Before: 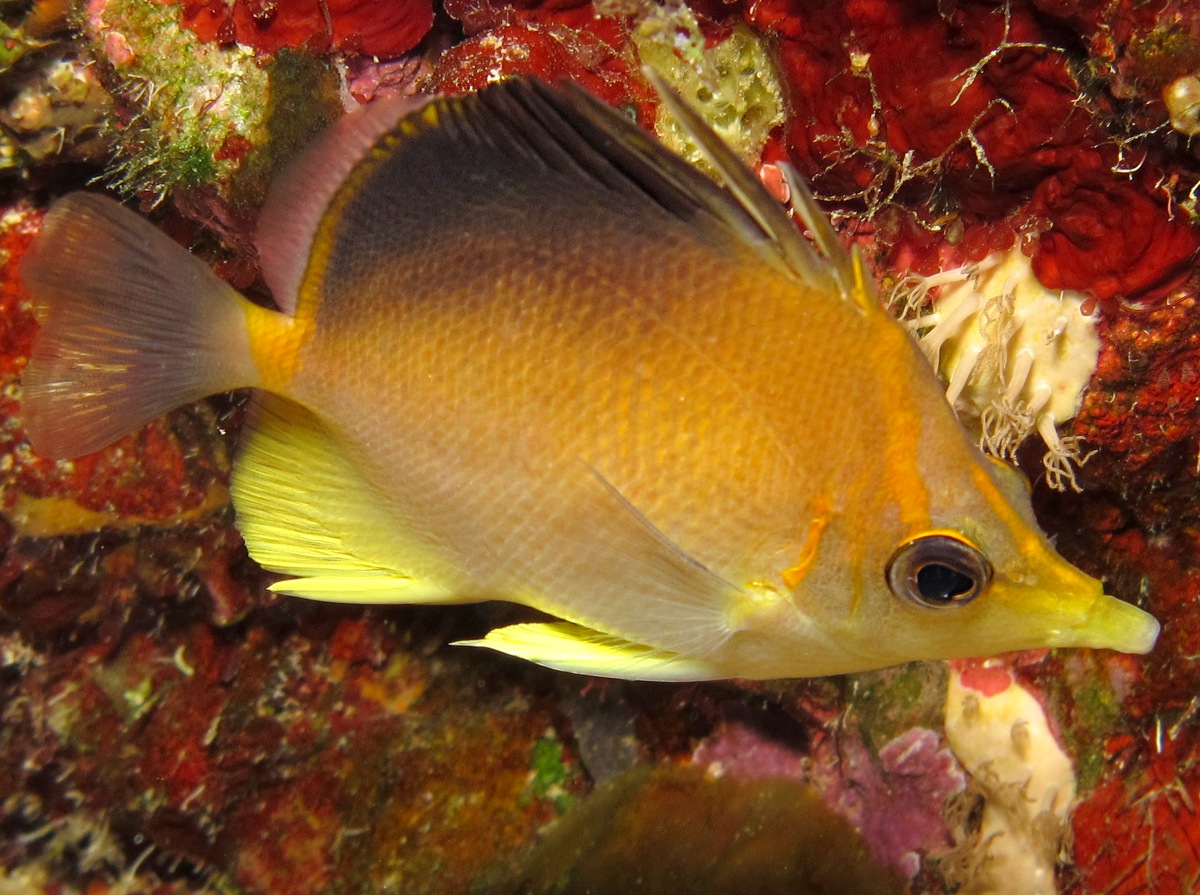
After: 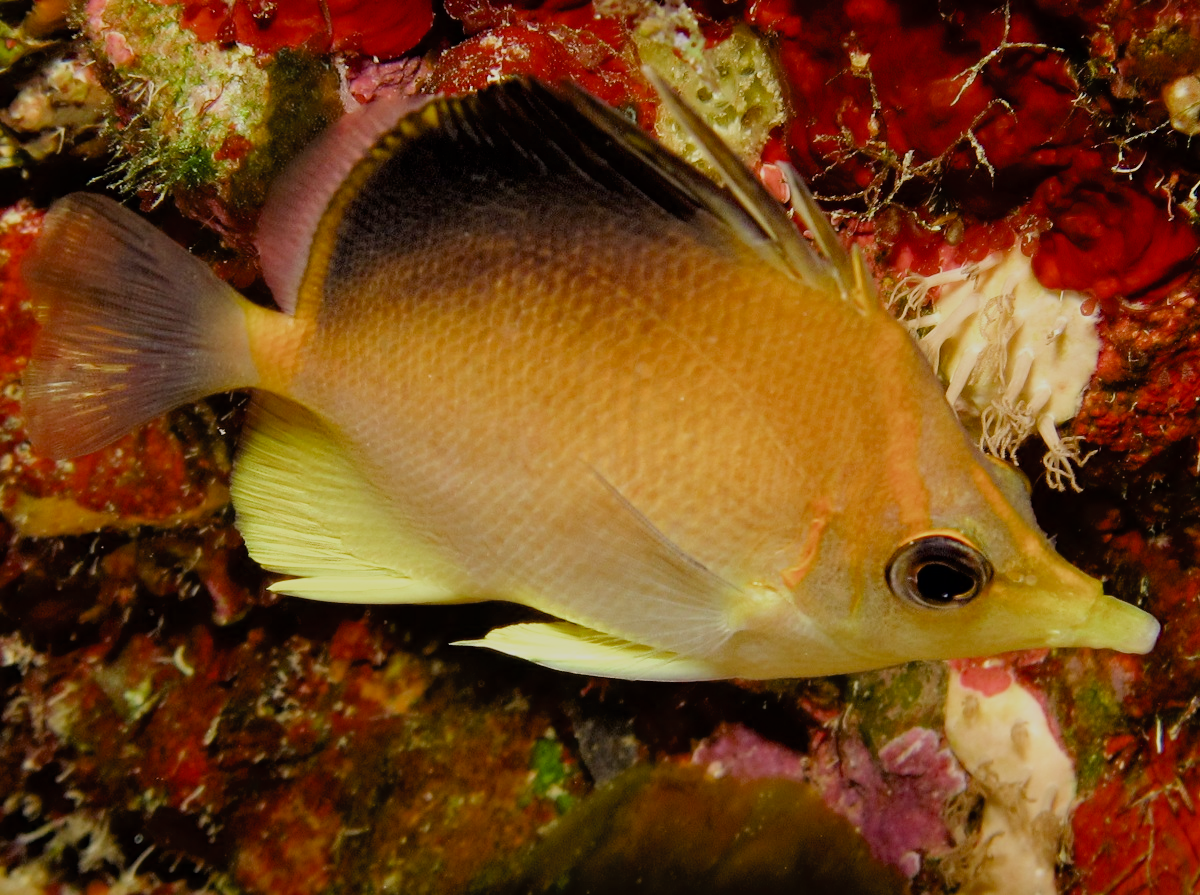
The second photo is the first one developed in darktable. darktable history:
filmic rgb: black relative exposure -7.49 EV, white relative exposure 4.84 EV, hardness 3.4, add noise in highlights 0.001, color science v3 (2019), use custom middle-gray values true, contrast in highlights soft
exposure: black level correction 0.018, exposure -0.007 EV, compensate highlight preservation false
